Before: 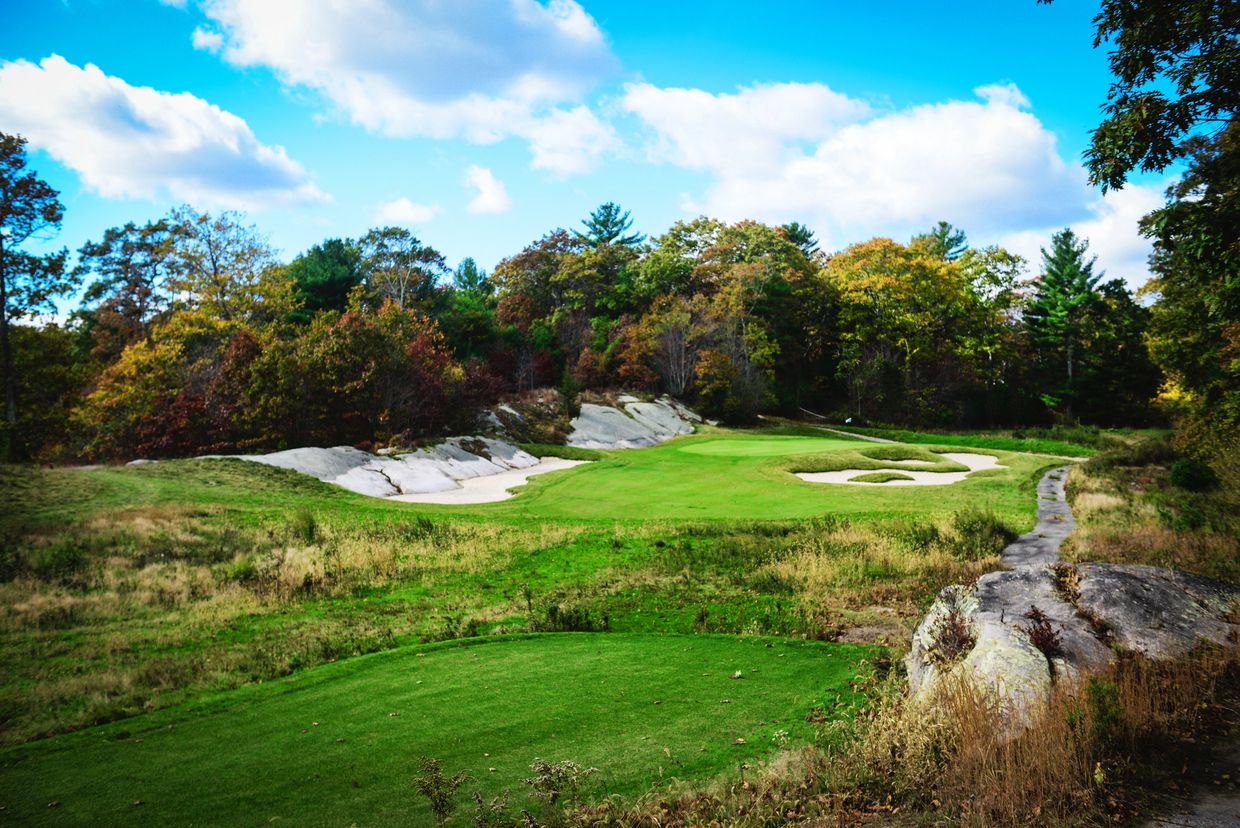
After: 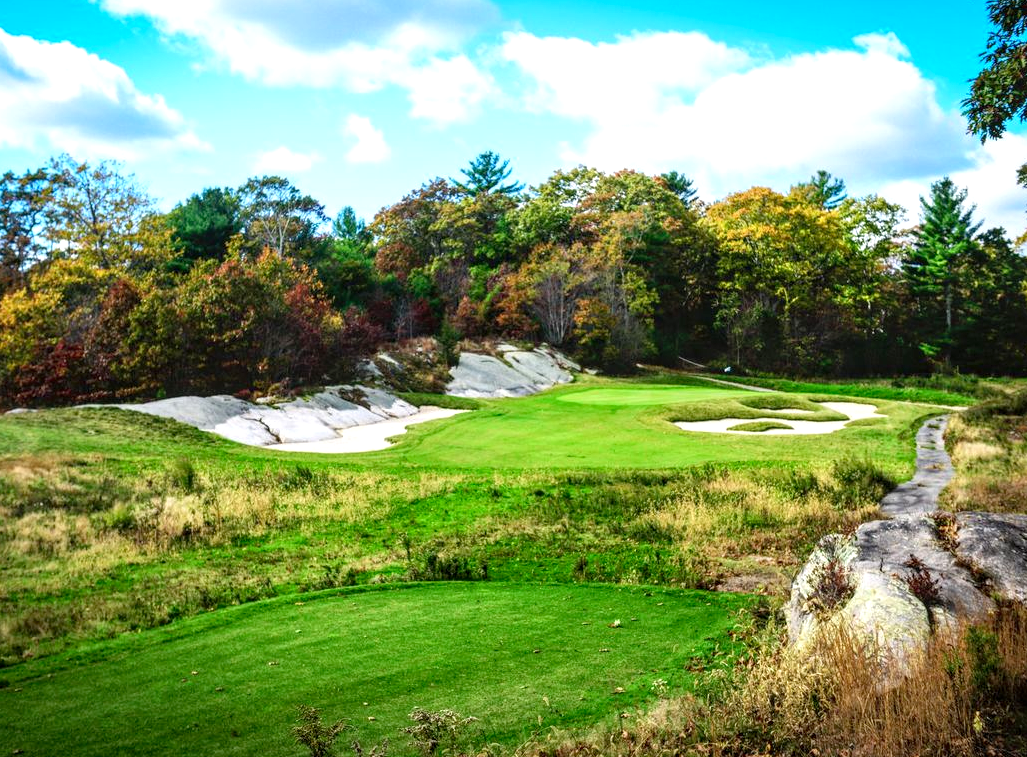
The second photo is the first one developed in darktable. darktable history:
local contrast: detail 130%
crop: left 9.829%, top 6.256%, right 7.288%, bottom 2.25%
levels: black 3.88%, levels [0, 0.435, 0.917]
exposure: black level correction 0.001, exposure 0.015 EV, compensate highlight preservation false
